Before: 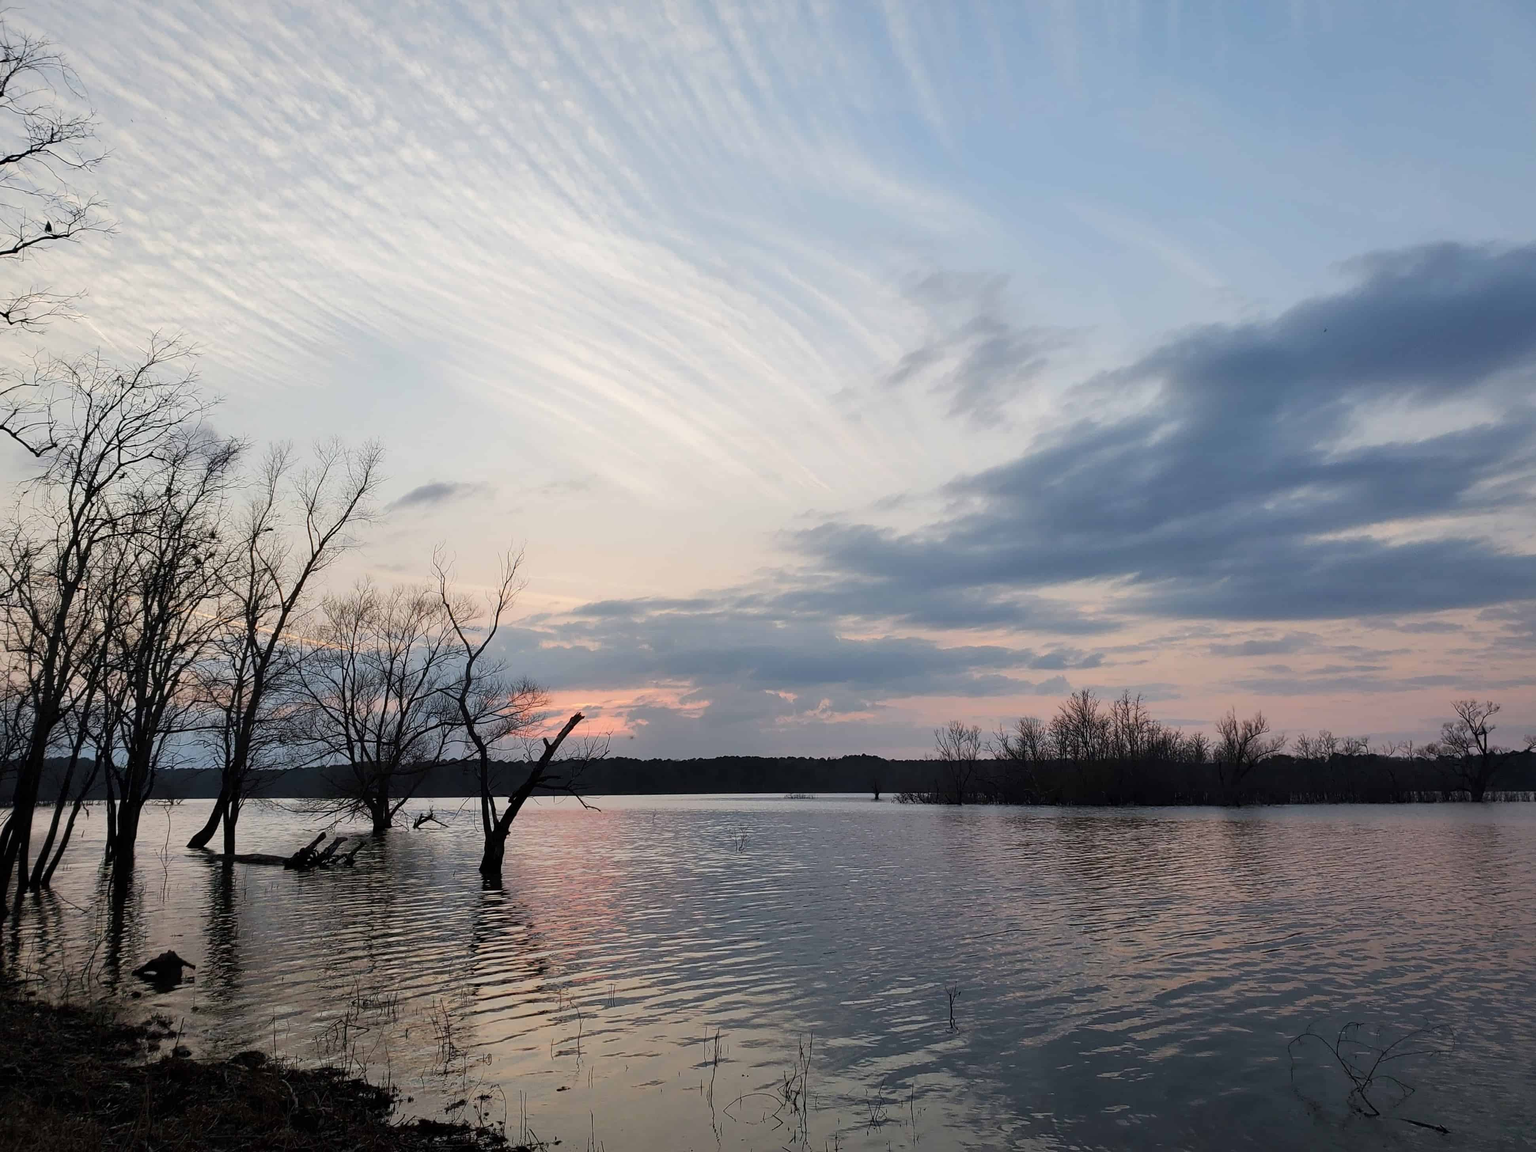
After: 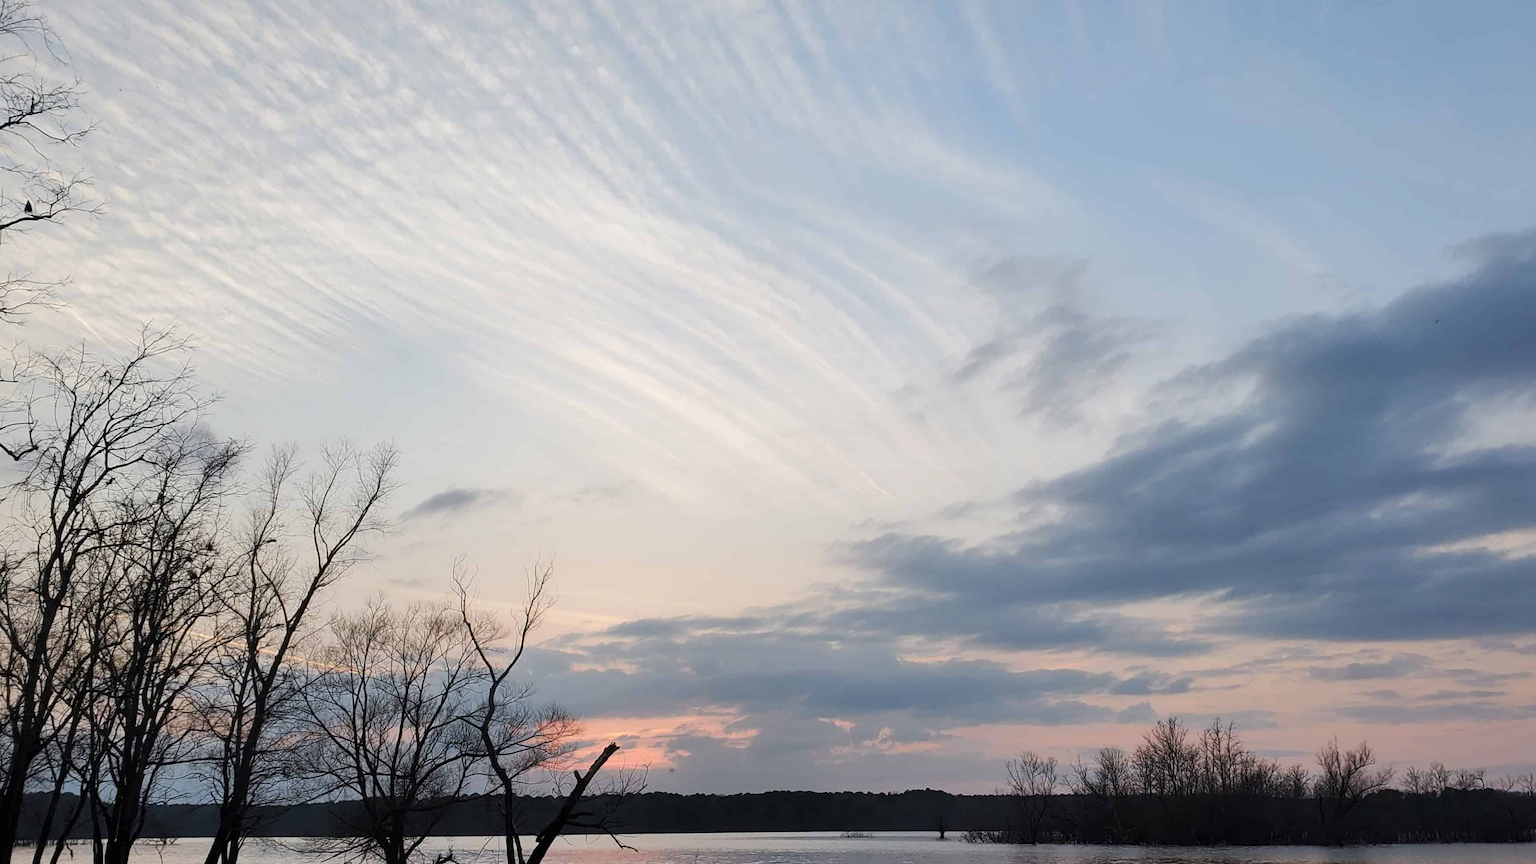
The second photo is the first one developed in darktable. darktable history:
crop: left 1.509%, top 3.452%, right 7.696%, bottom 28.452%
